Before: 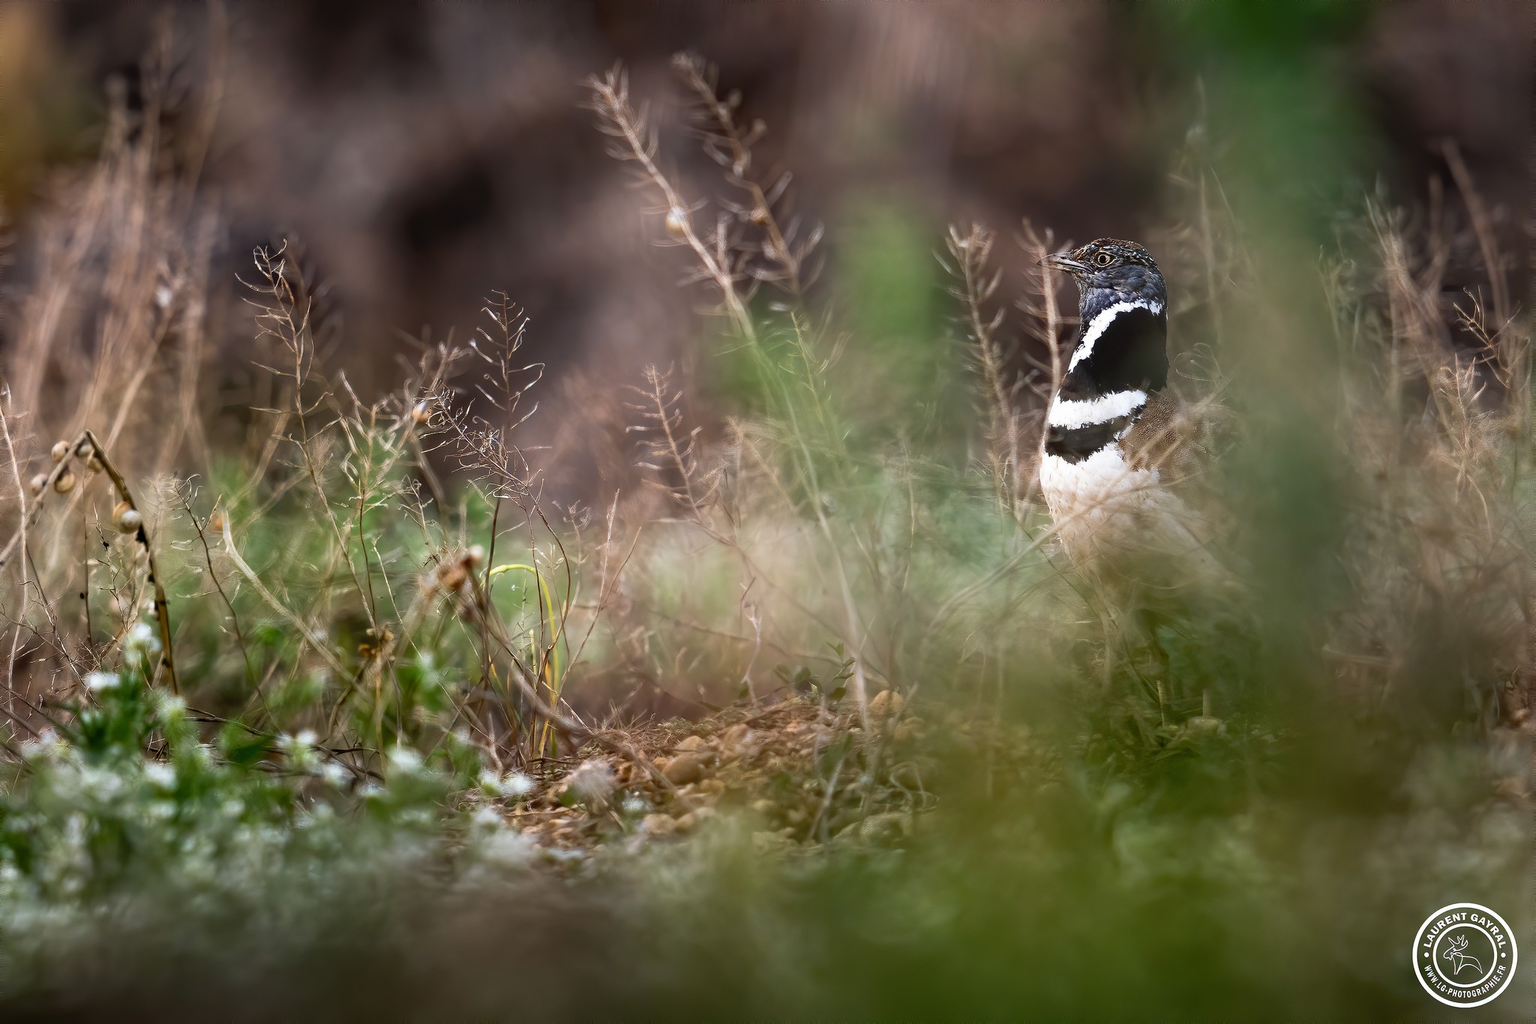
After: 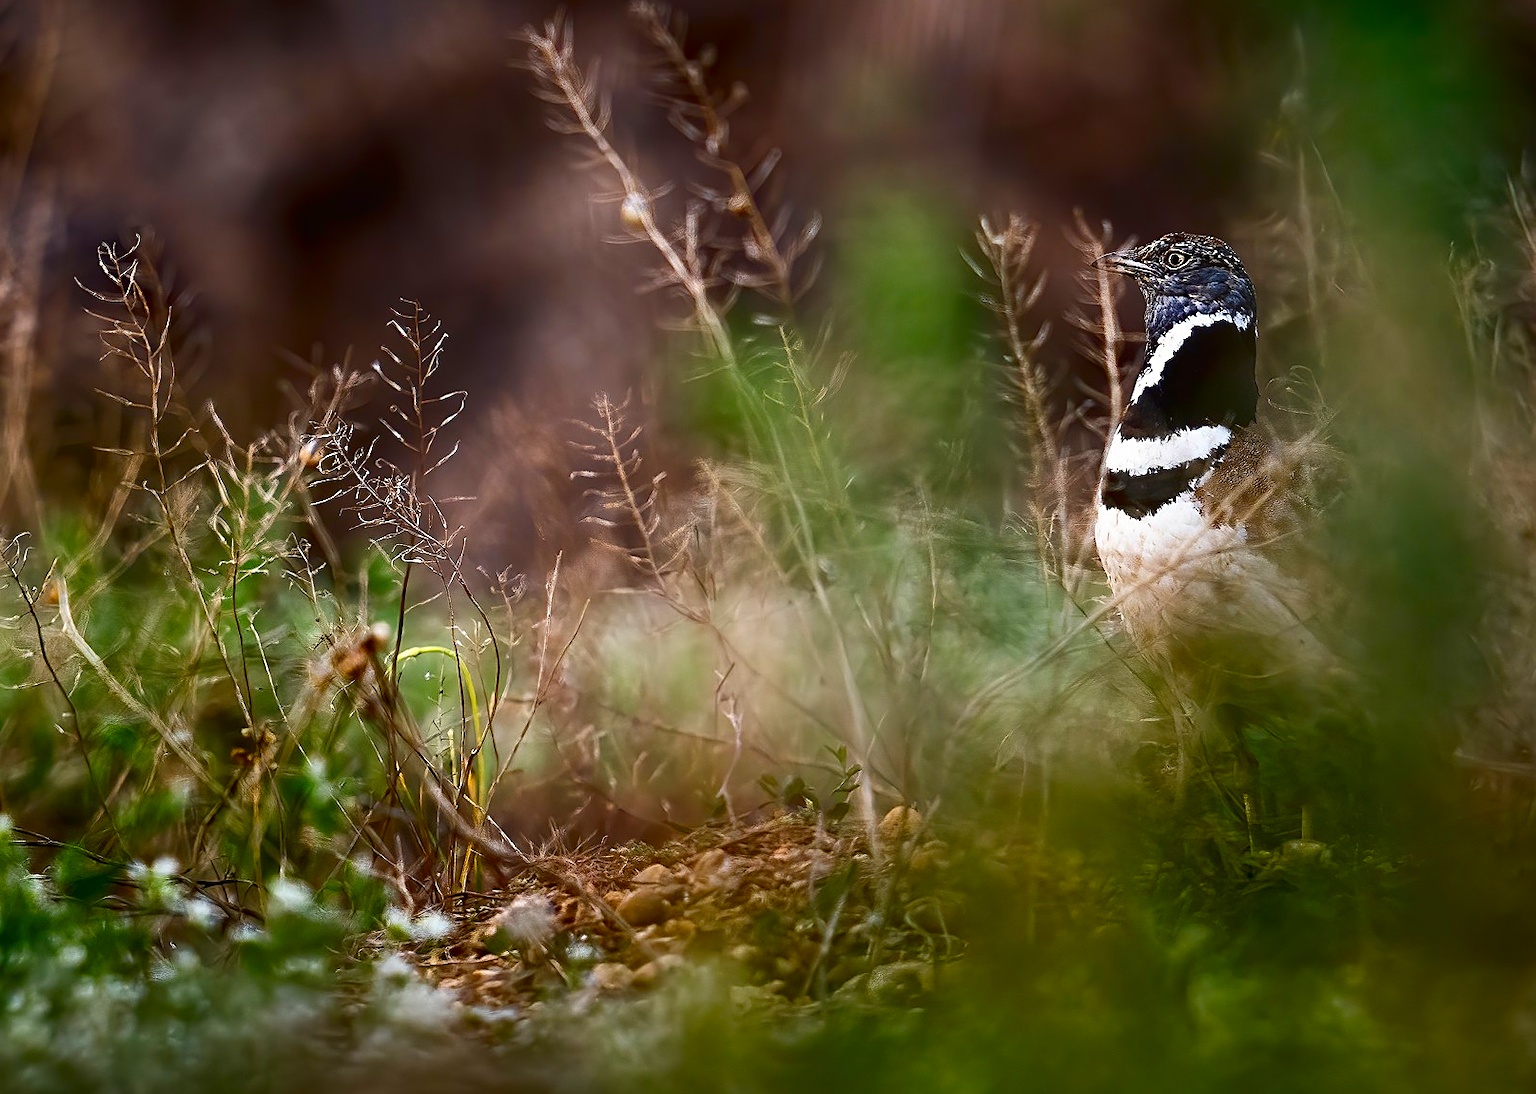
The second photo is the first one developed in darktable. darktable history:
sharpen: amount 0.59
crop: left 11.502%, top 5.395%, right 9.599%, bottom 10.295%
color balance rgb: perceptual saturation grading › global saturation 20%, perceptual saturation grading › highlights -24.836%, perceptual saturation grading › shadows 24.139%, global vibrance 19.203%
contrast brightness saturation: contrast 0.12, brightness -0.125, saturation 0.198
